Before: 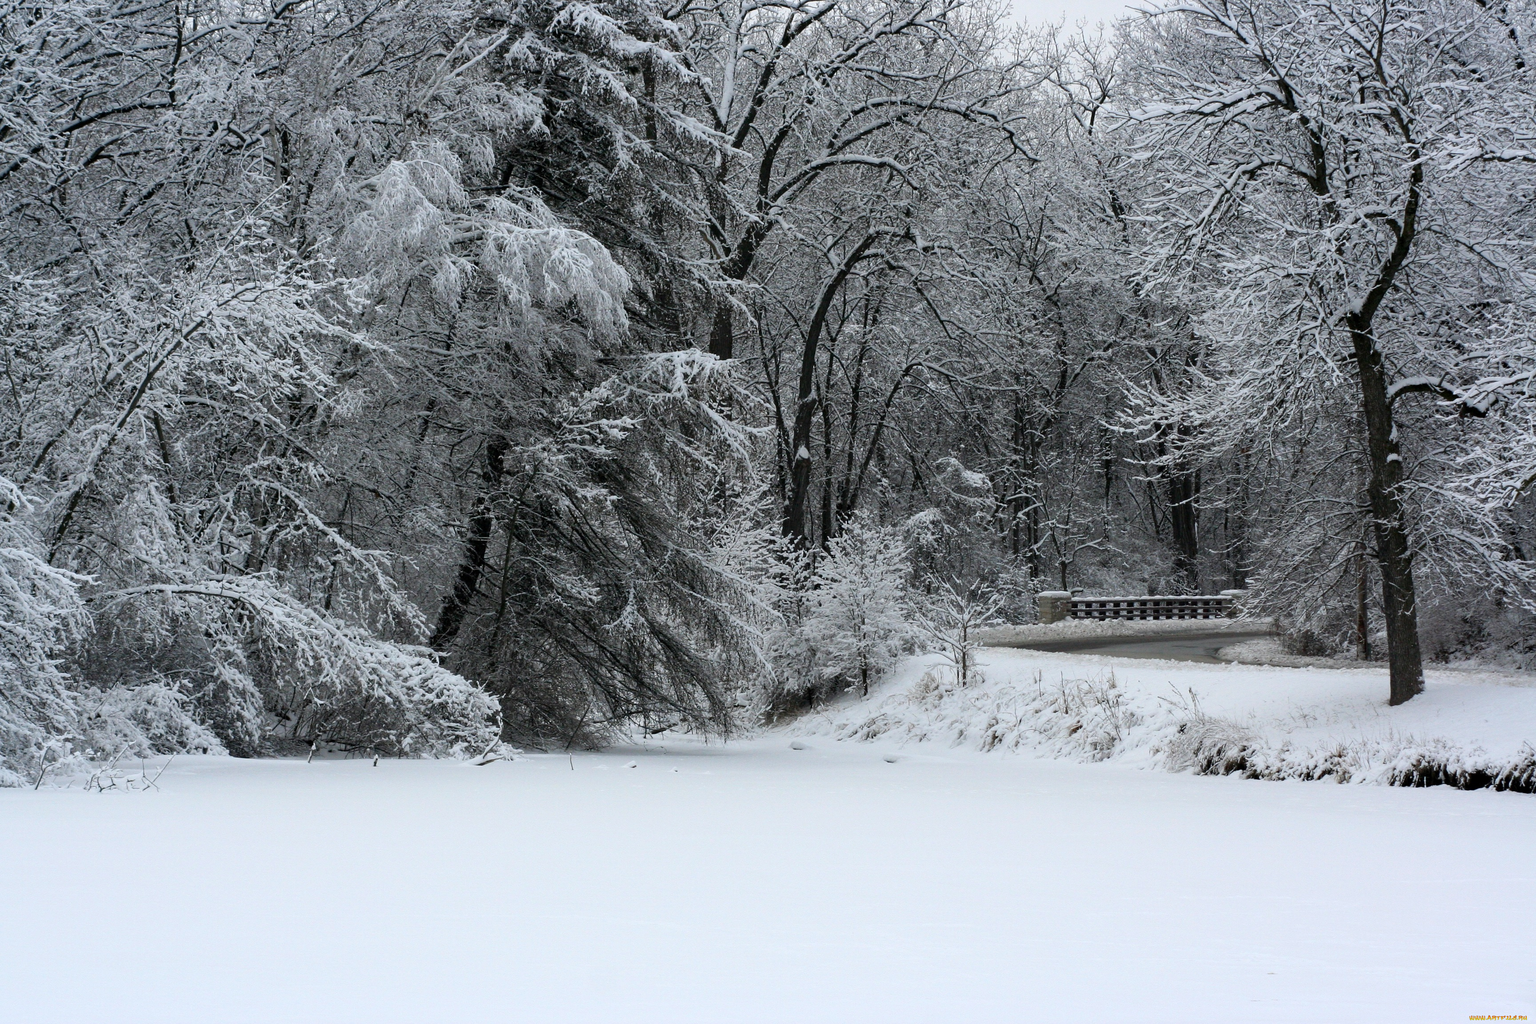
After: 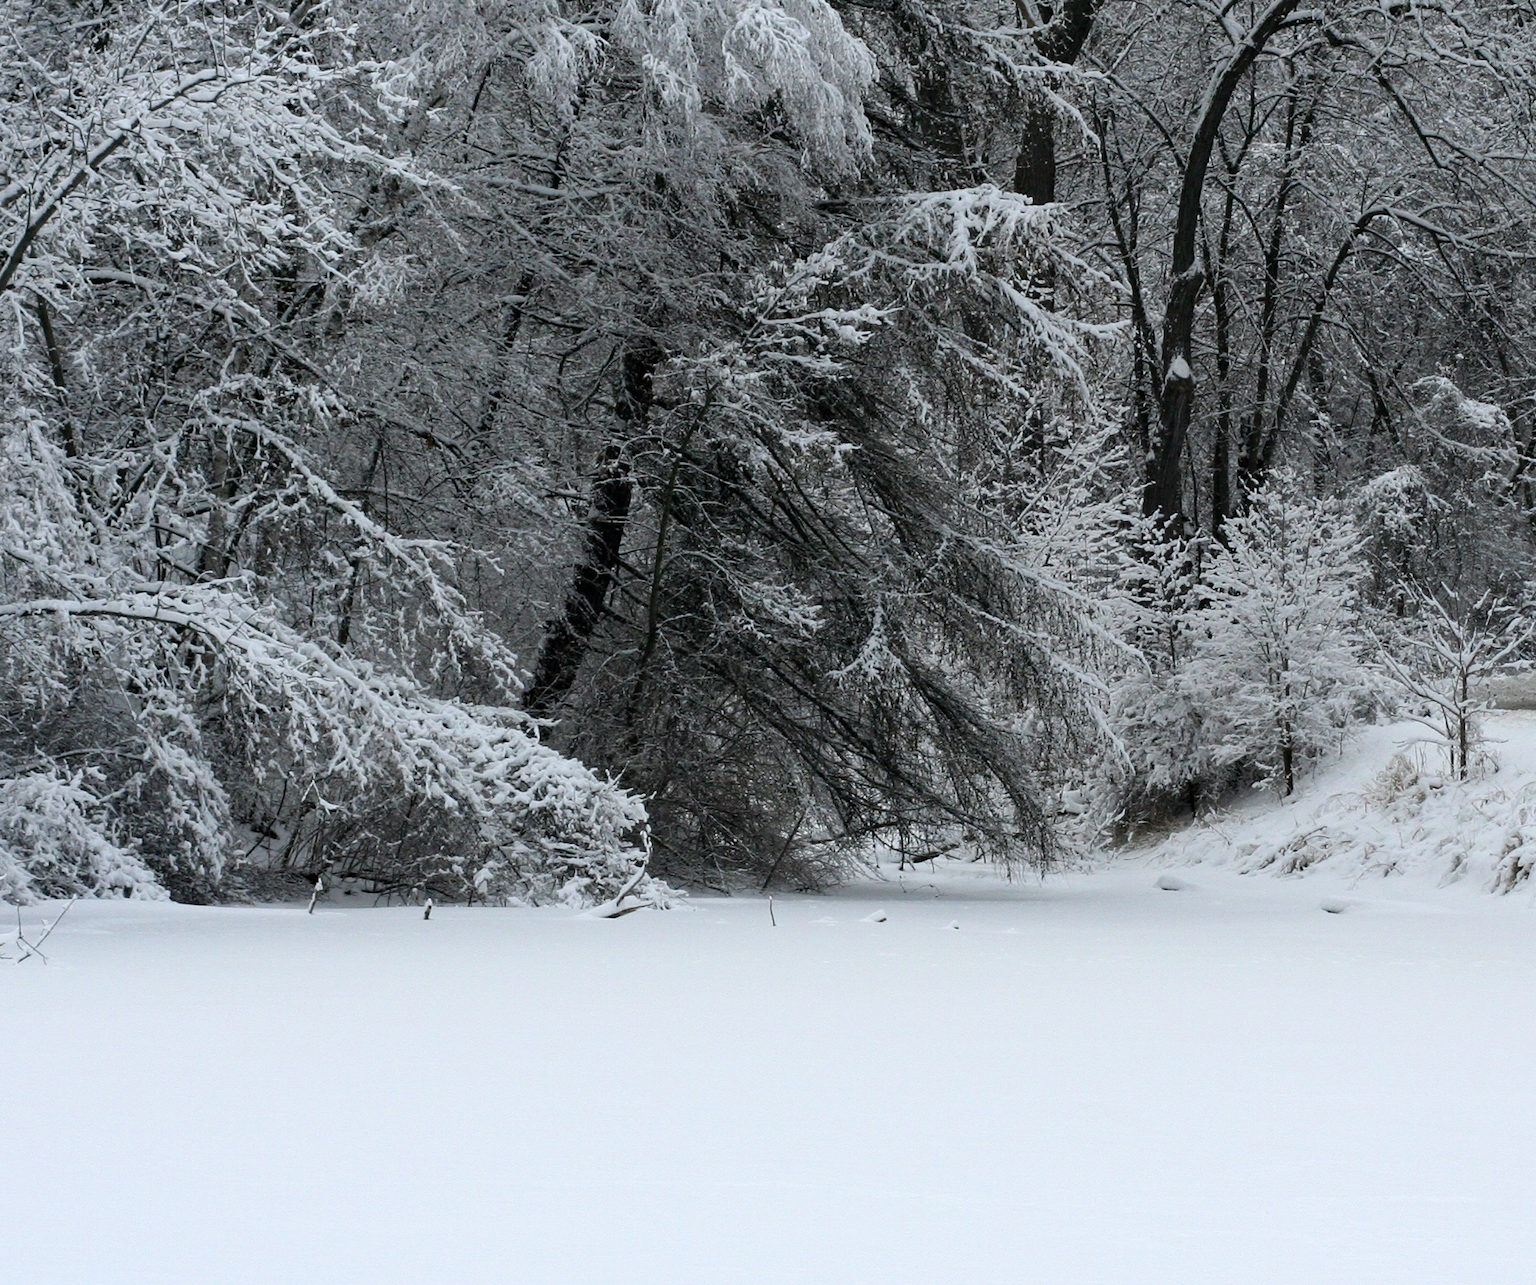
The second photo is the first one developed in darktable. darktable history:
crop: left 8.625%, top 23.791%, right 34.503%, bottom 4.789%
